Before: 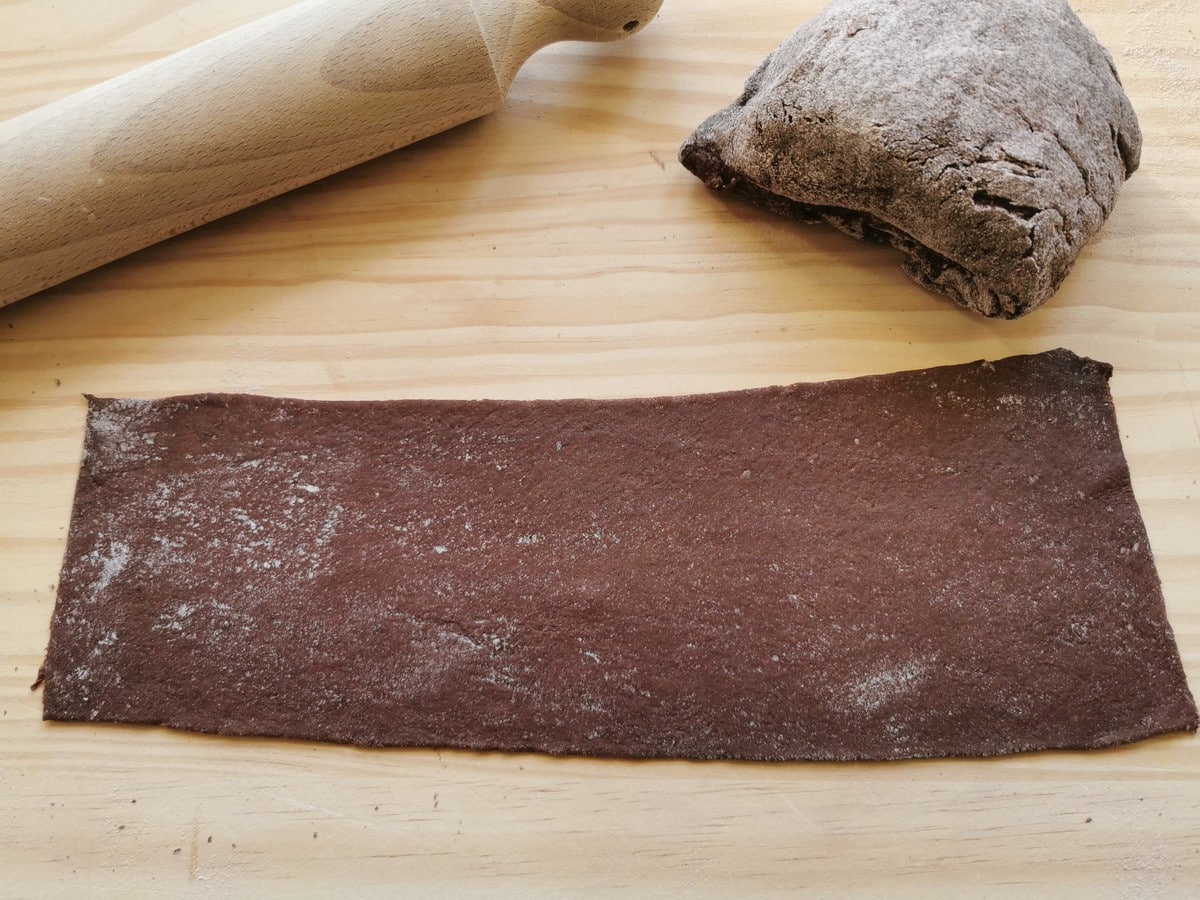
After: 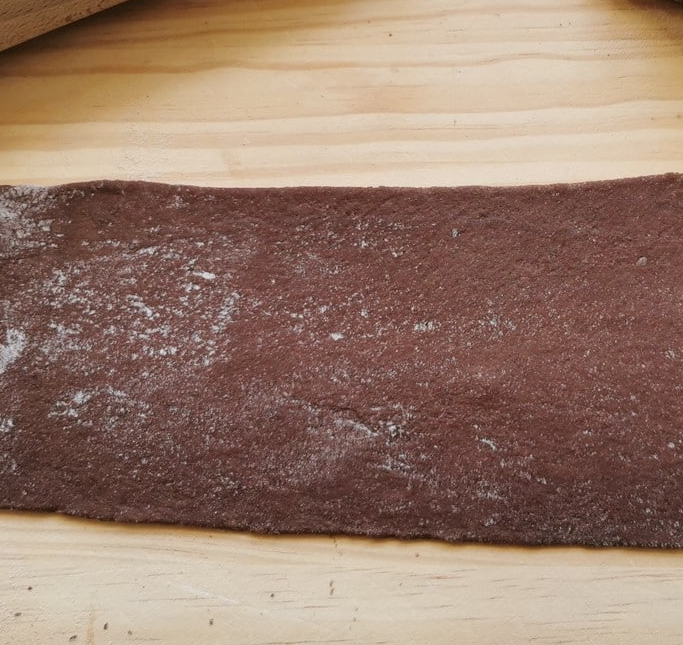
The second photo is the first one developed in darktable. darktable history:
crop: left 8.704%, top 23.76%, right 34.331%, bottom 4.573%
